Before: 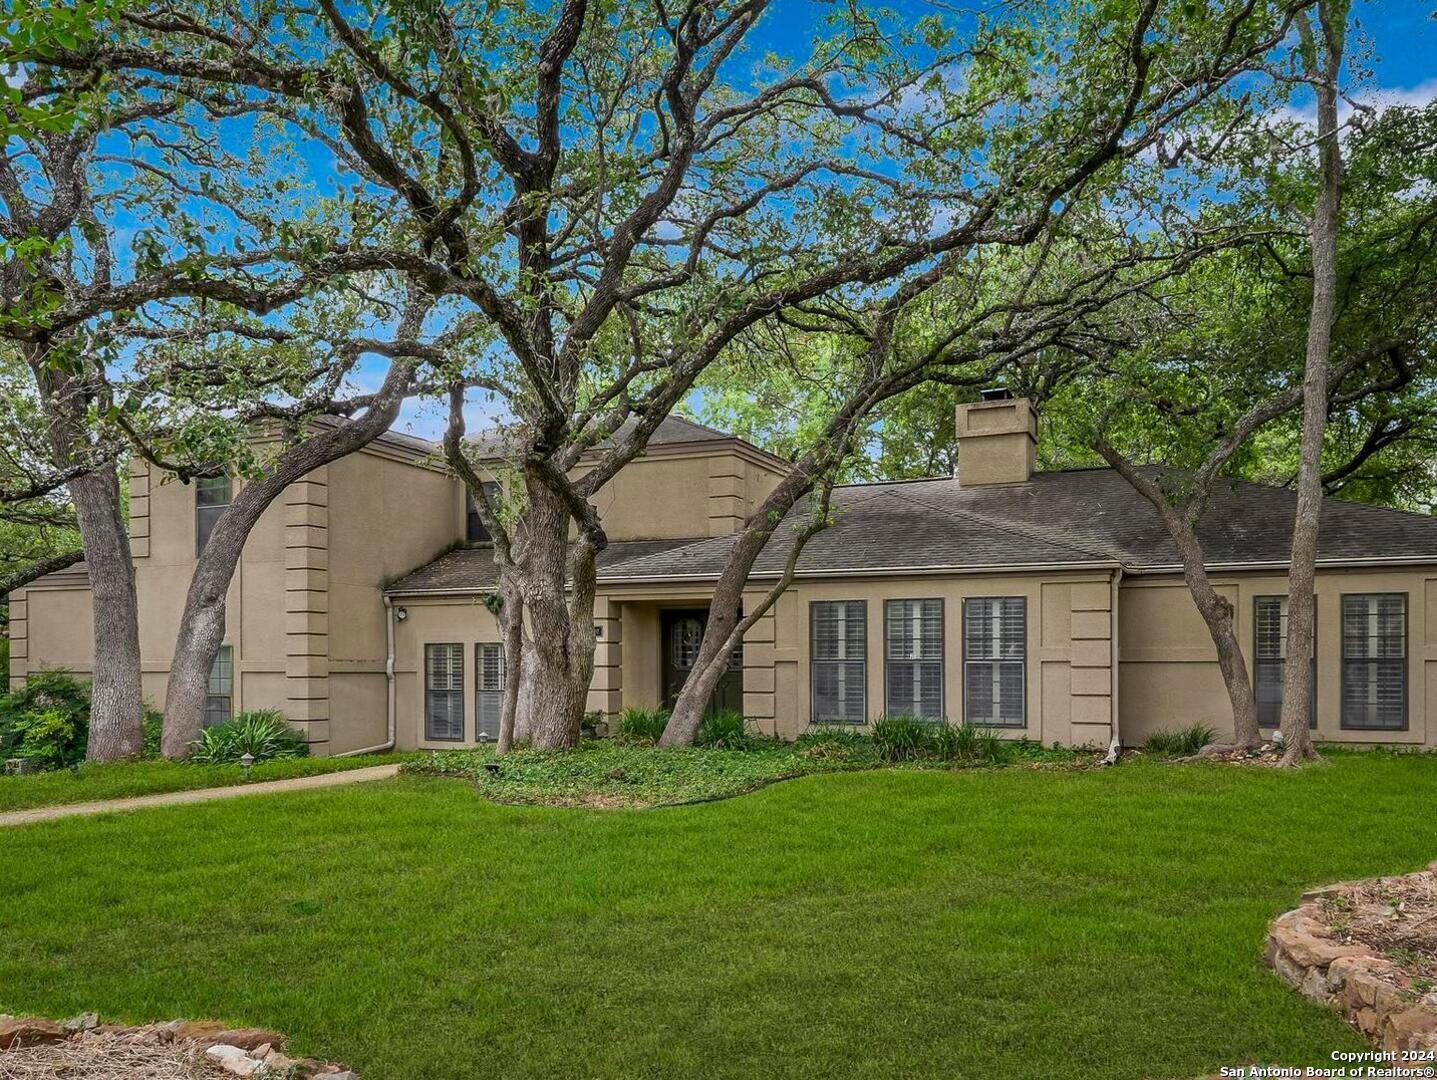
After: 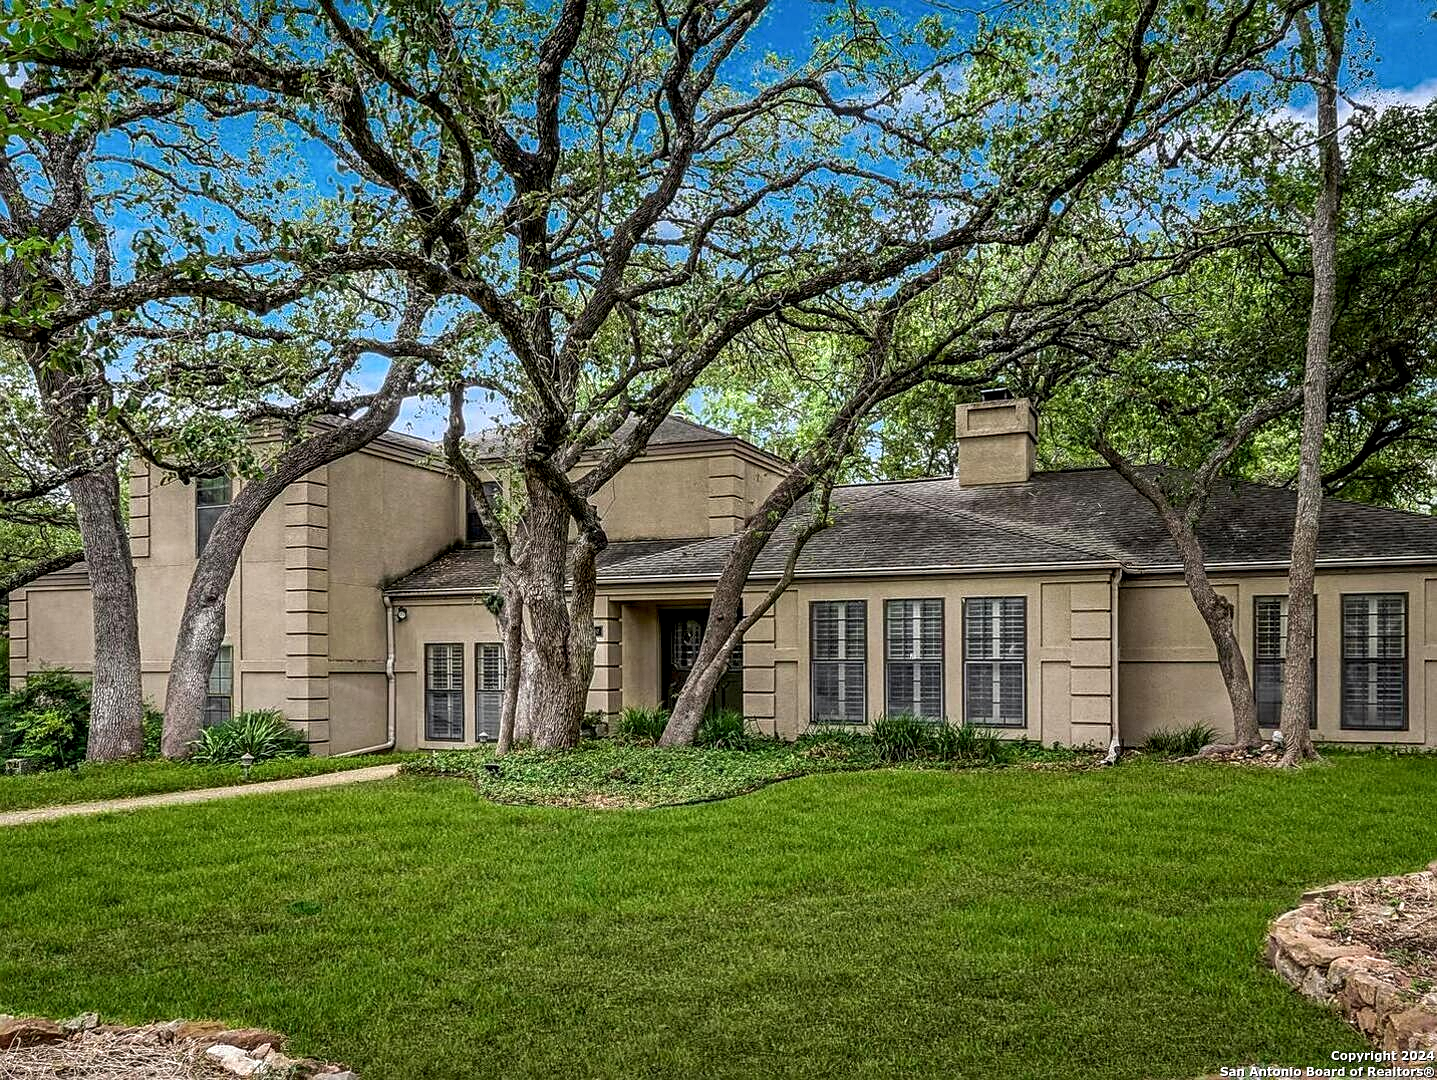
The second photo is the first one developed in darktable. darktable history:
local contrast: detail 160%
sharpen: on, module defaults
